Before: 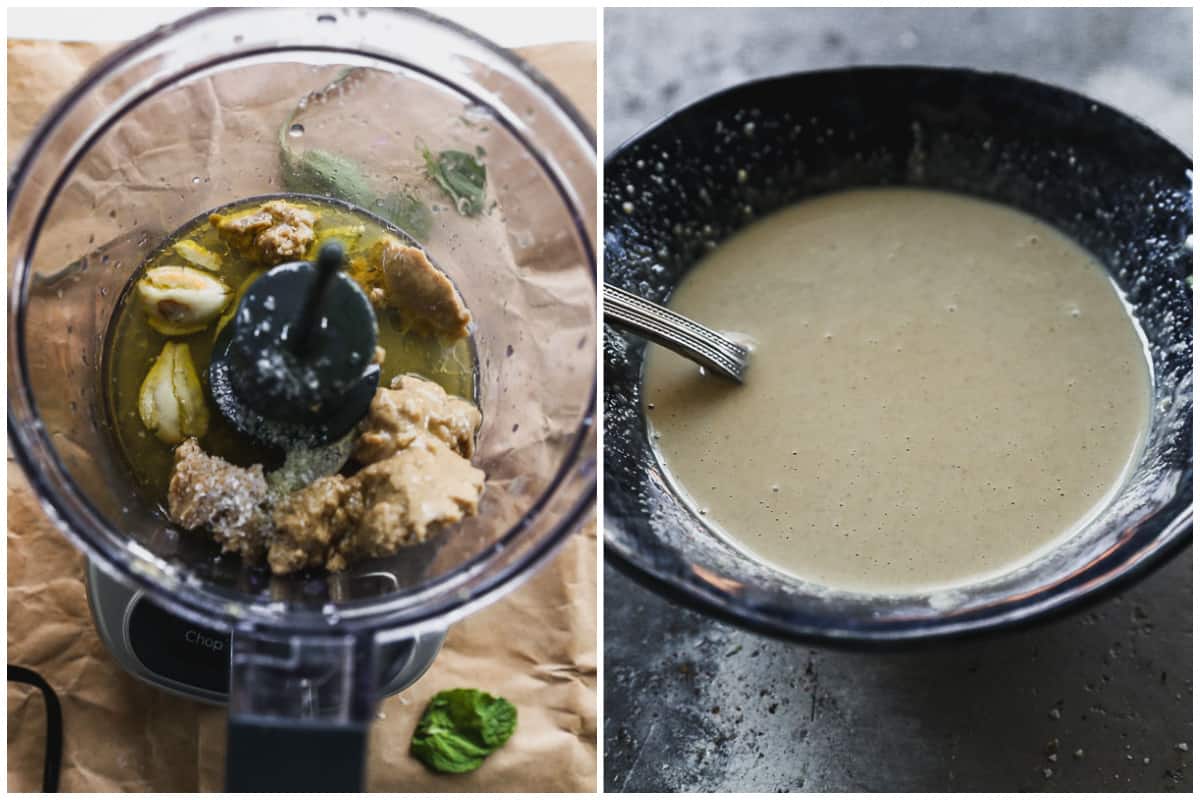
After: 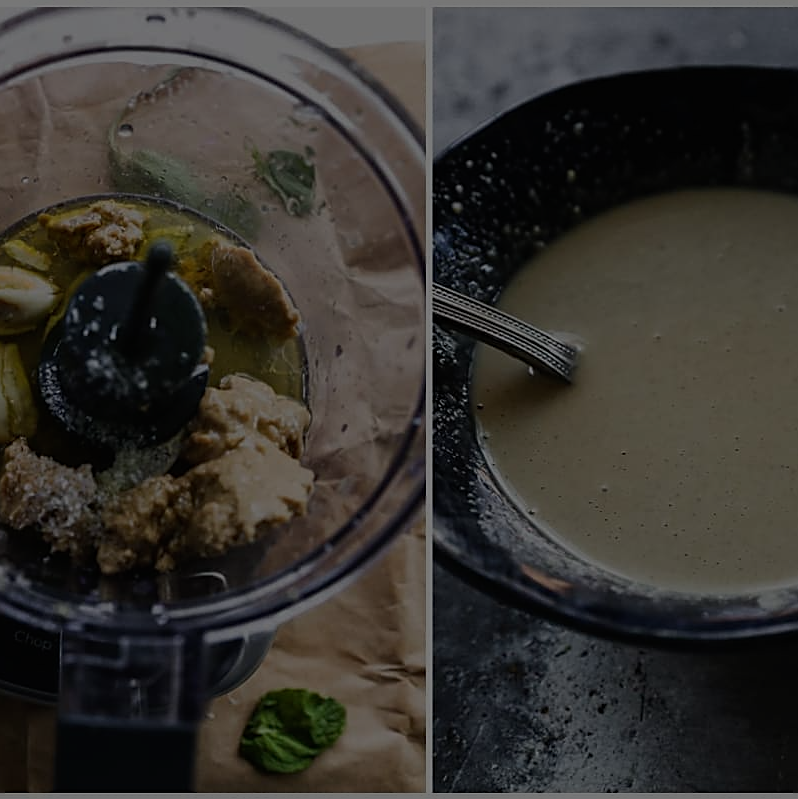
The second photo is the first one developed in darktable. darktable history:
sharpen: amount 0.491
crop and rotate: left 14.312%, right 19.127%
exposure: exposure -2.432 EV, compensate highlight preservation false
